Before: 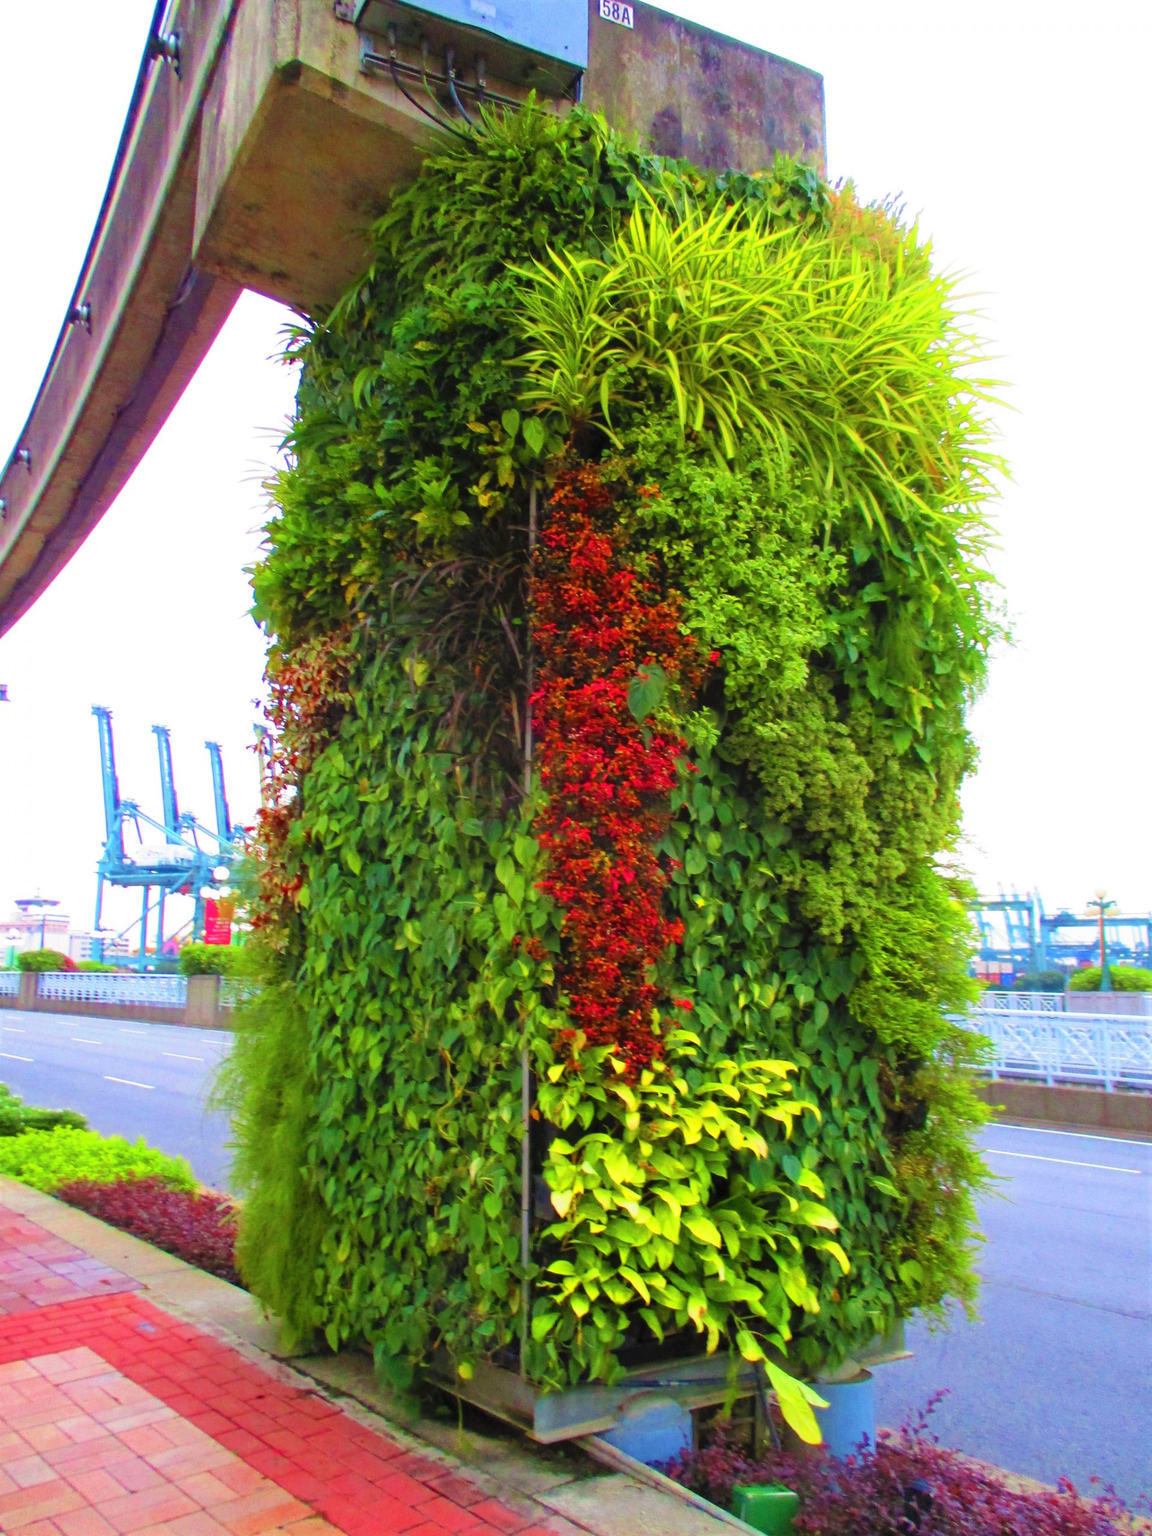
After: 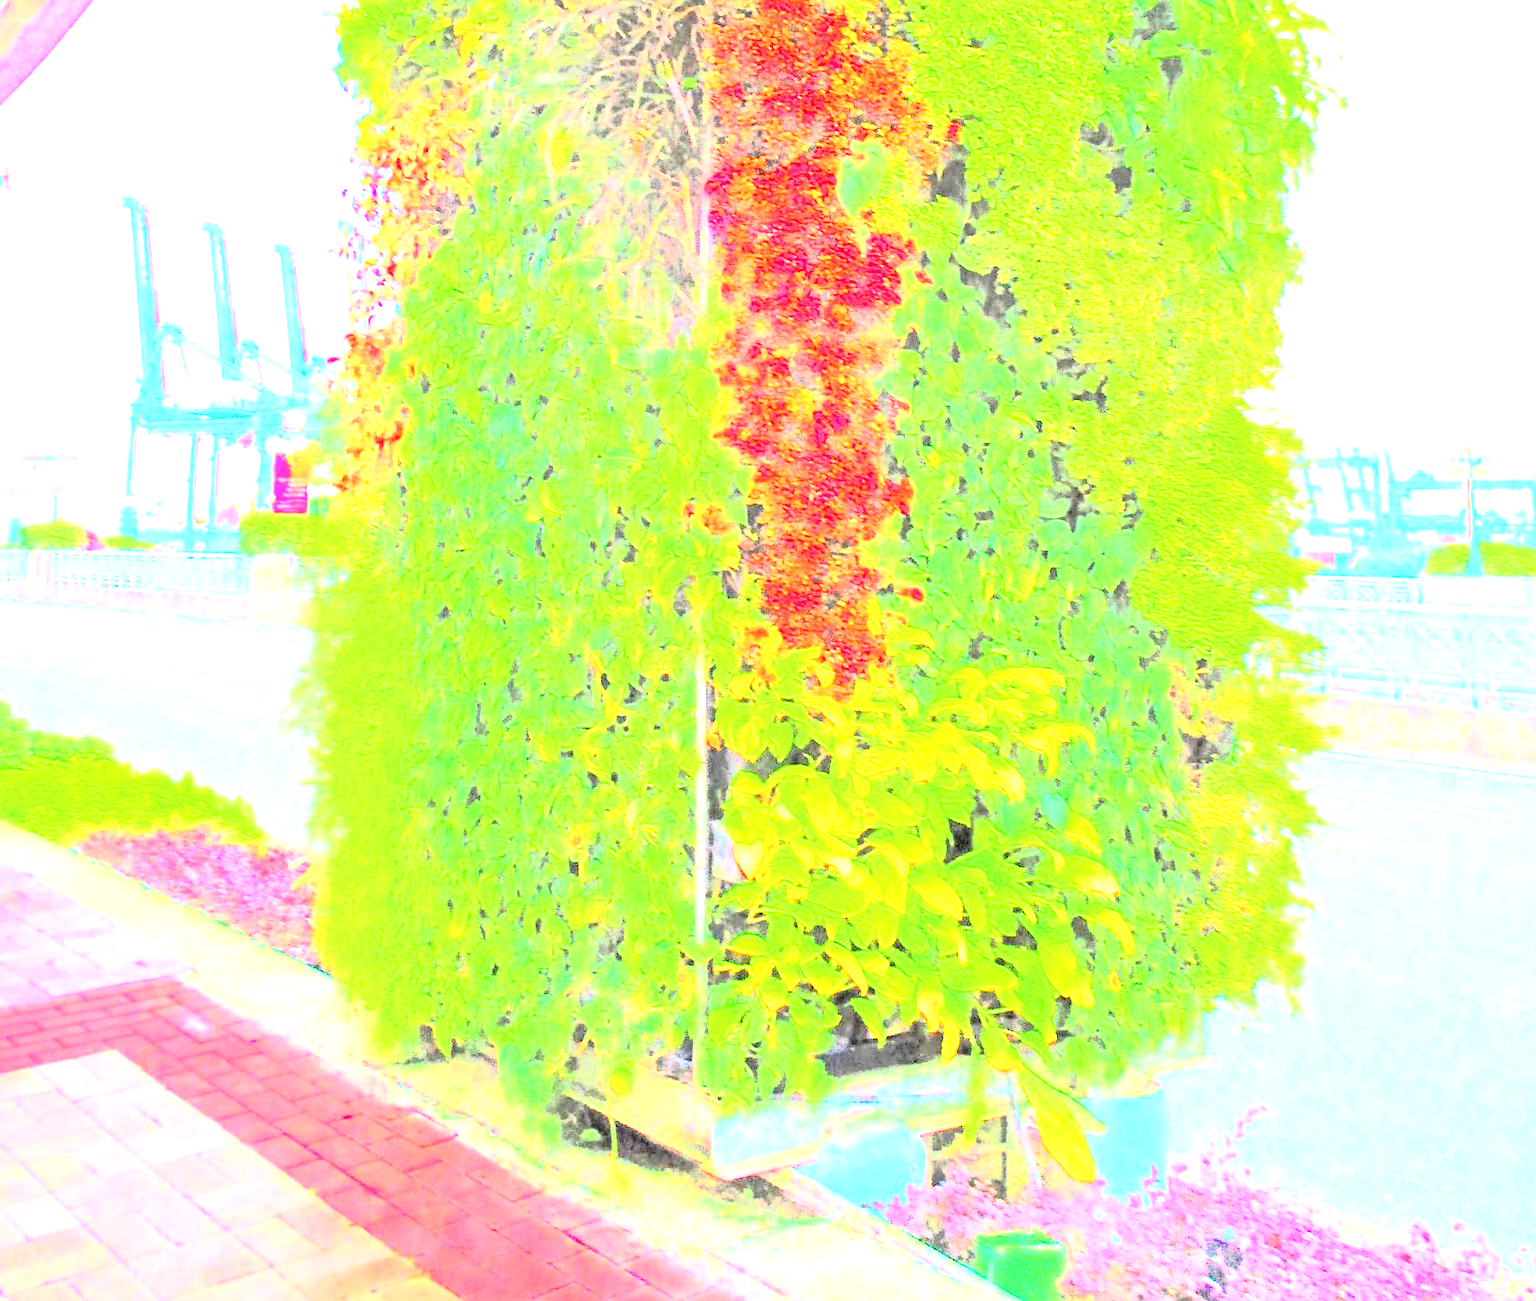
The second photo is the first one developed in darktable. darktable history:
exposure: black level correction 0, exposure 4 EV, compensate exposure bias true, compensate highlight preservation false
rgb curve: curves: ch0 [(0, 0) (0.21, 0.15) (0.24, 0.21) (0.5, 0.75) (0.75, 0.96) (0.89, 0.99) (1, 1)]; ch1 [(0, 0.02) (0.21, 0.13) (0.25, 0.2) (0.5, 0.67) (0.75, 0.9) (0.89, 0.97) (1, 1)]; ch2 [(0, 0.02) (0.21, 0.13) (0.25, 0.2) (0.5, 0.67) (0.75, 0.9) (0.89, 0.97) (1, 1)], compensate middle gray true
crop and rotate: top 36.435%
sharpen: on, module defaults
